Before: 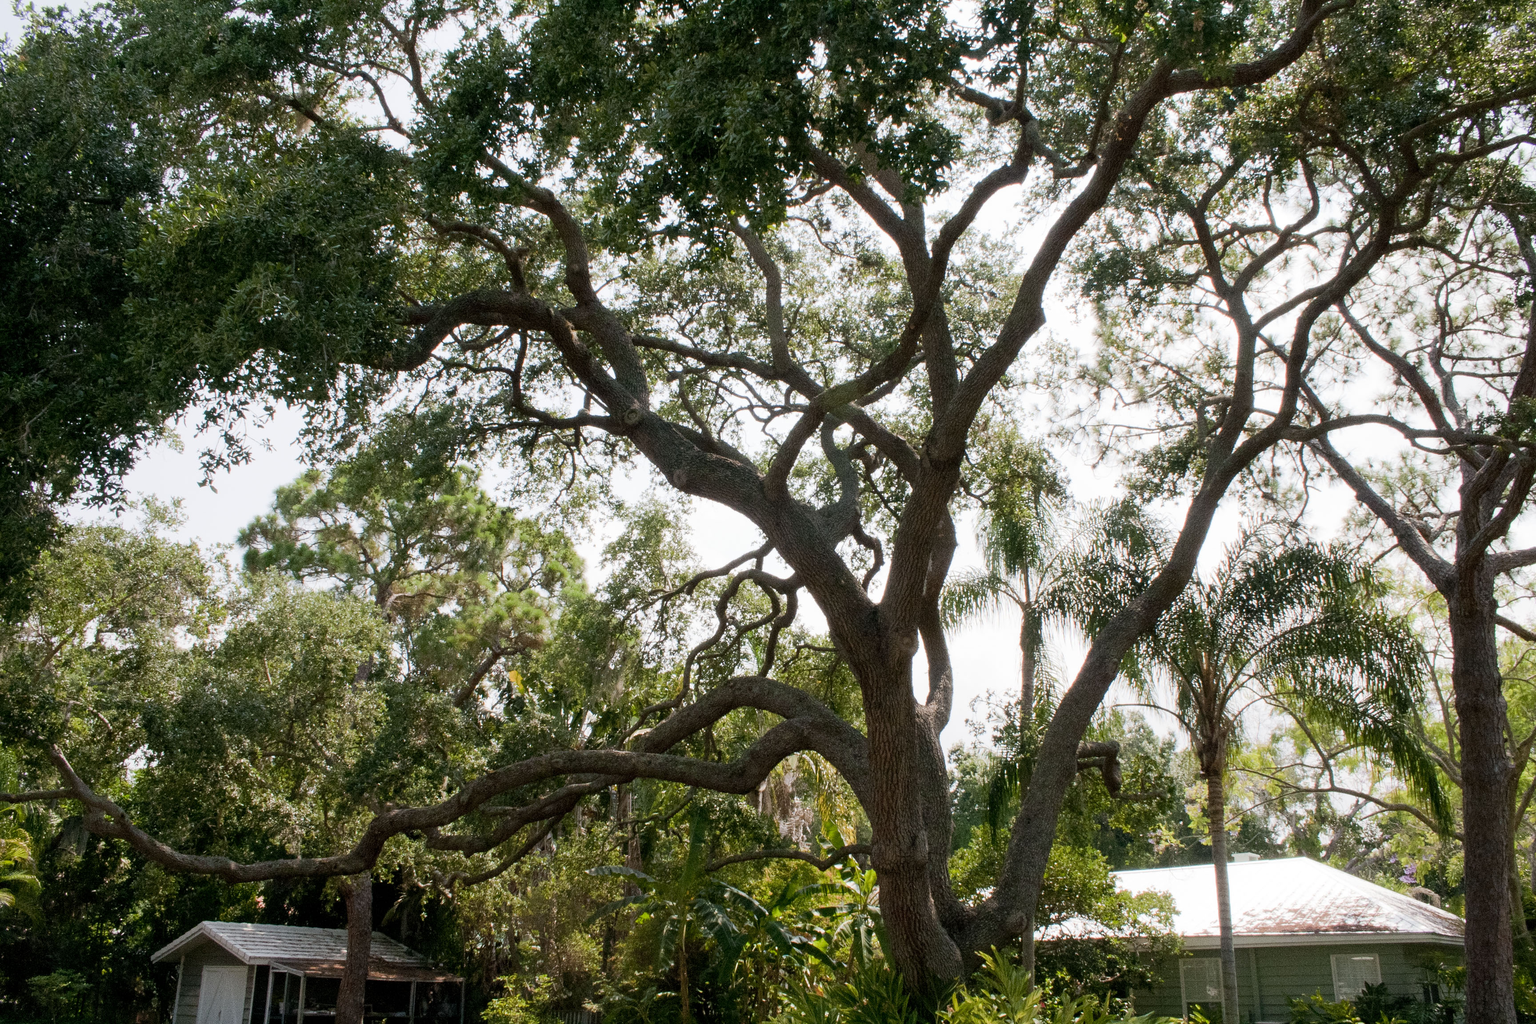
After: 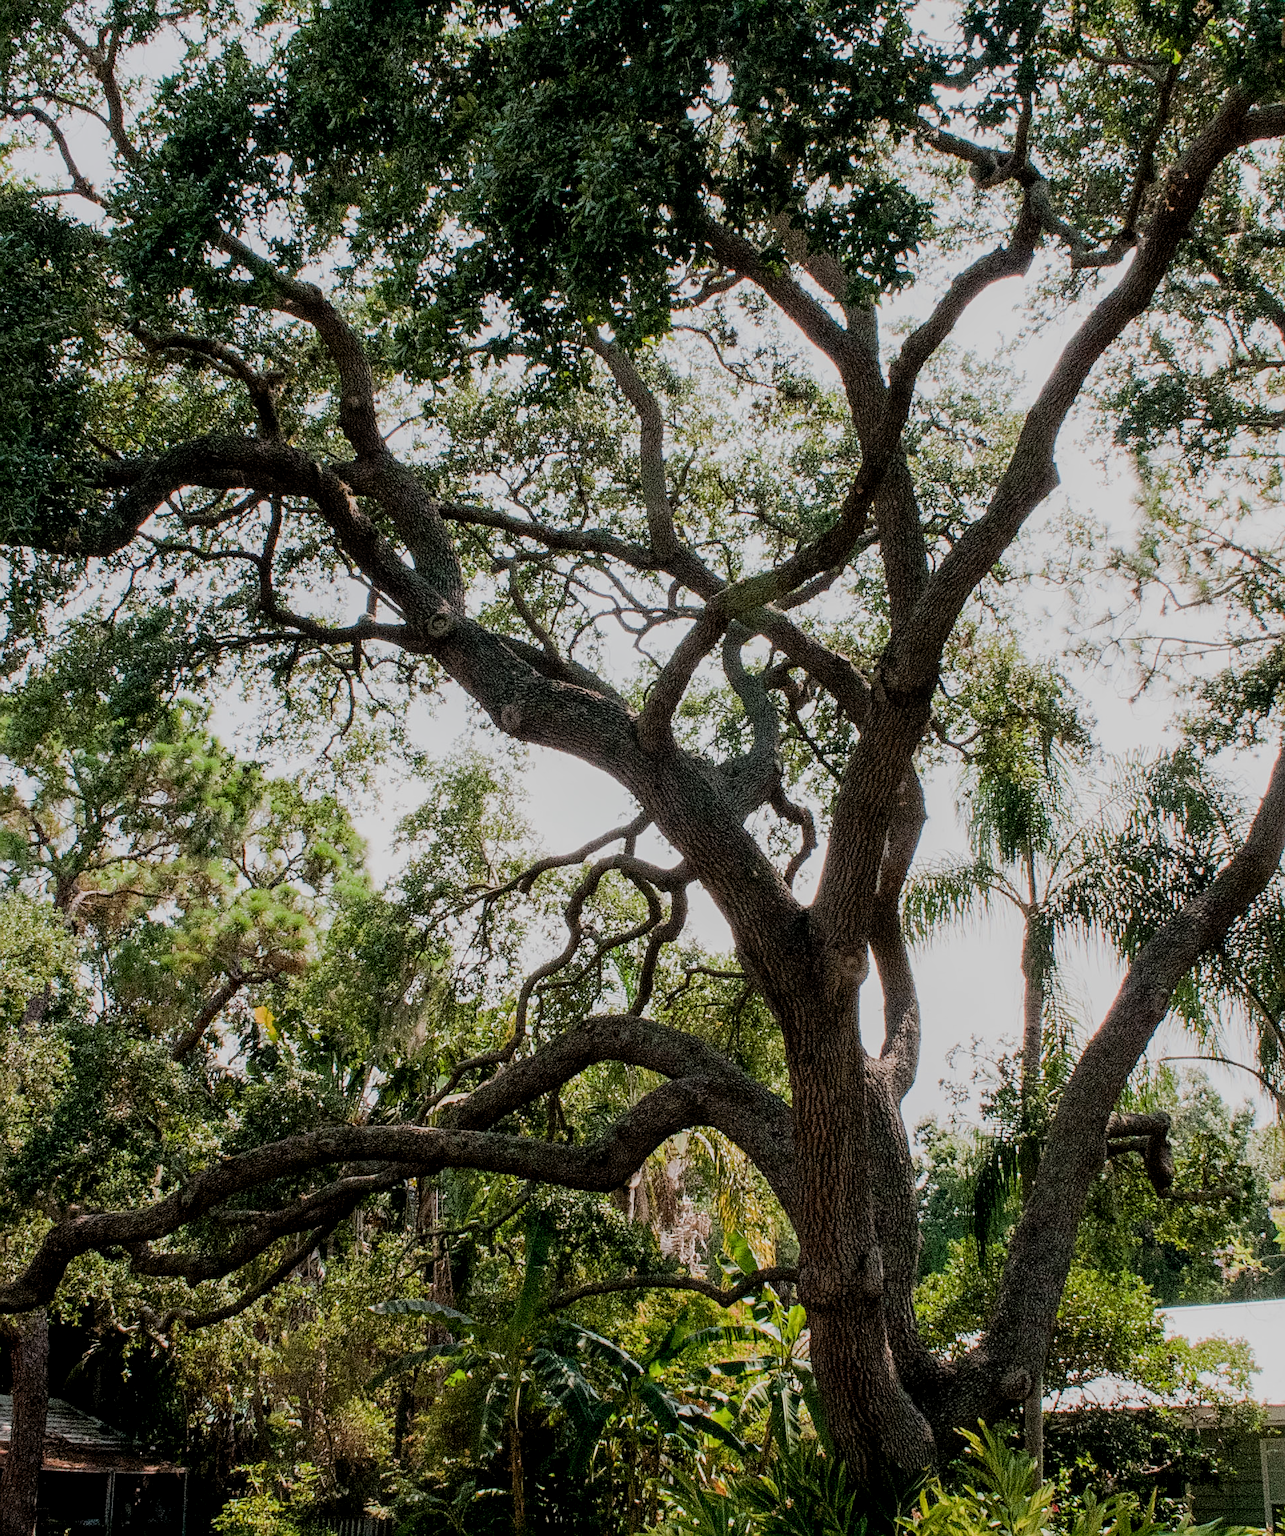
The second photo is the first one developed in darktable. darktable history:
local contrast: on, module defaults
sharpen: on, module defaults
filmic rgb: black relative exposure -8.56 EV, white relative exposure 5.54 EV, hardness 3.39, contrast 1.016
crop: left 22.12%, right 22.1%, bottom 0.01%
